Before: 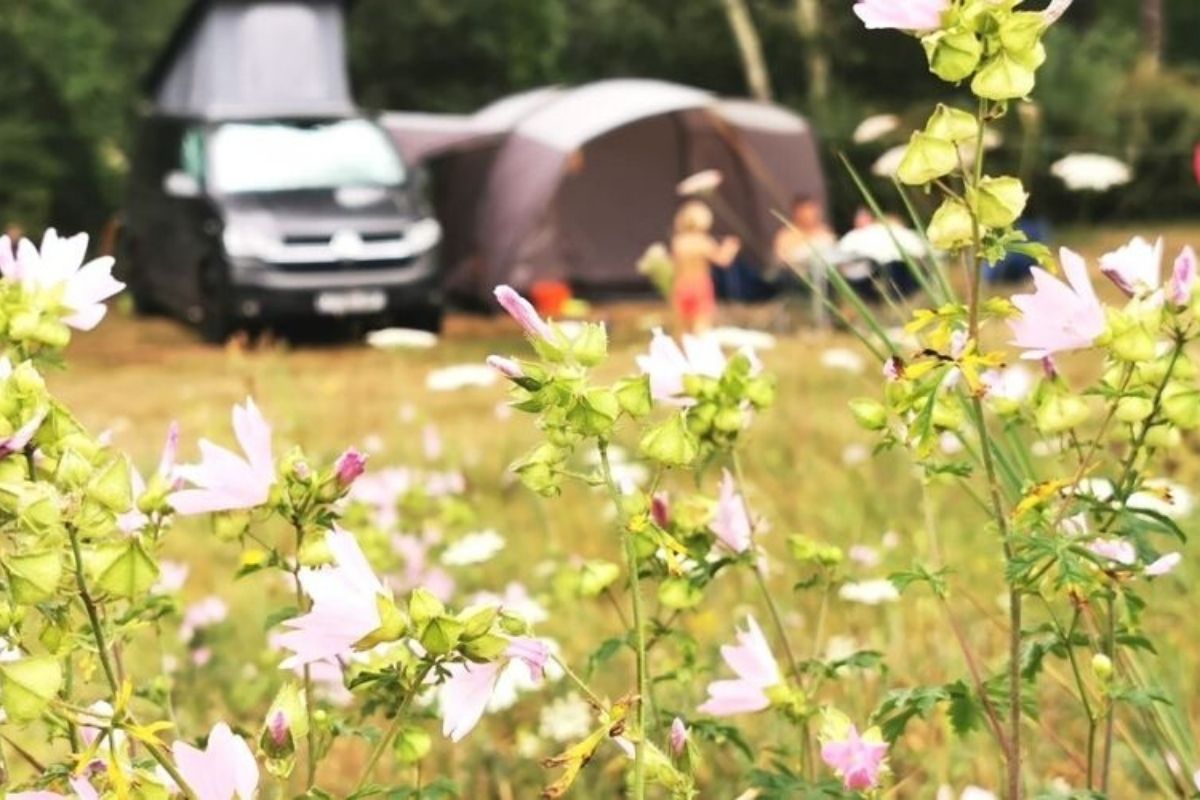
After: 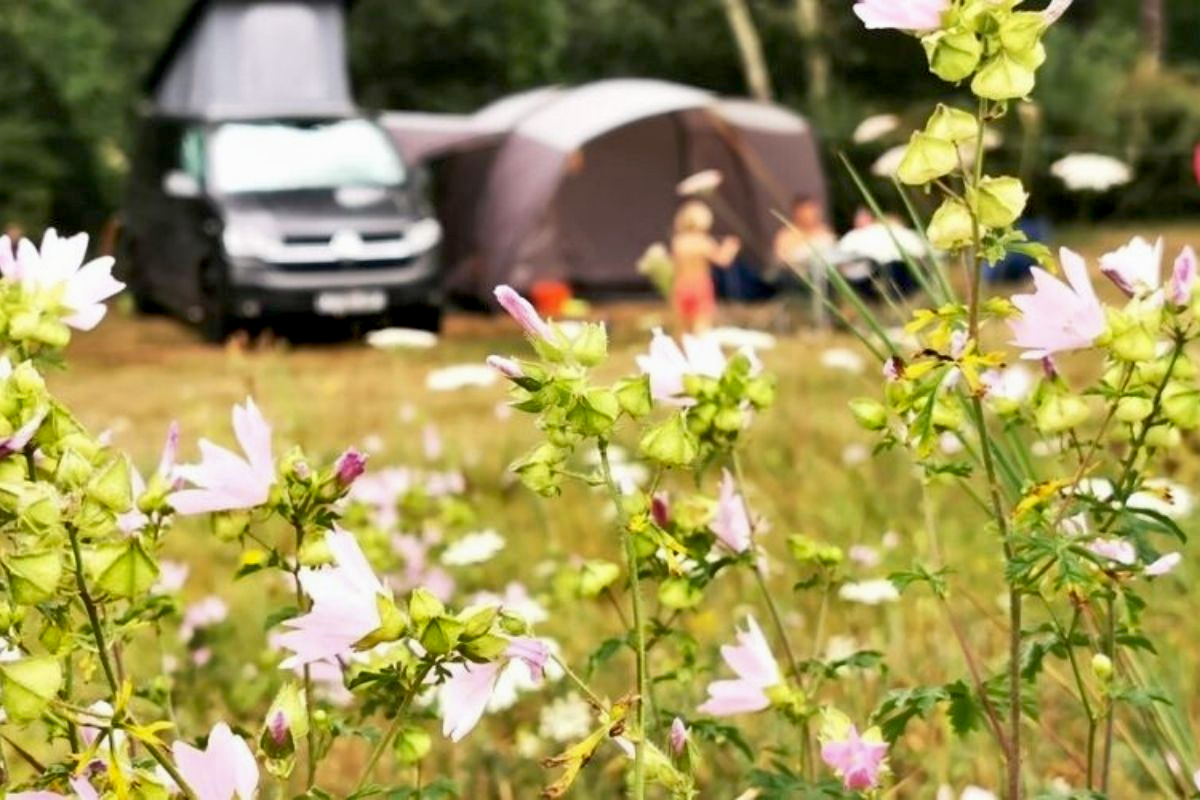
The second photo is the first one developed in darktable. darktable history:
exposure: black level correction 0.01, exposure 0.014 EV, compensate highlight preservation false
shadows and highlights: shadows 43.71, white point adjustment -1.46, soften with gaussian
